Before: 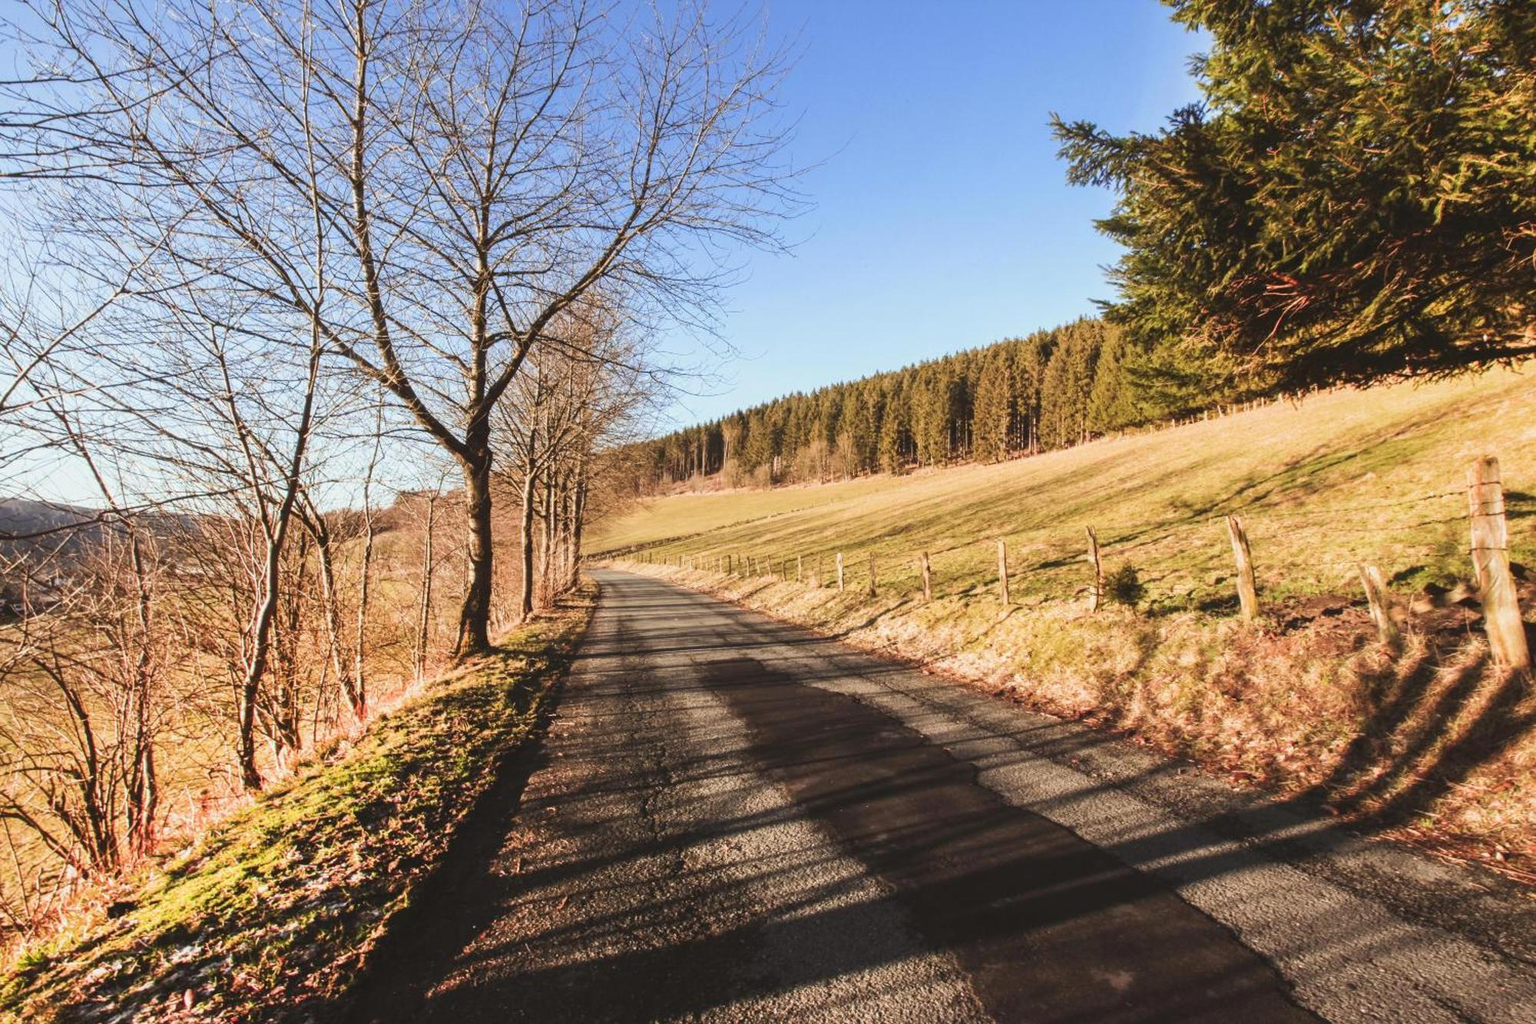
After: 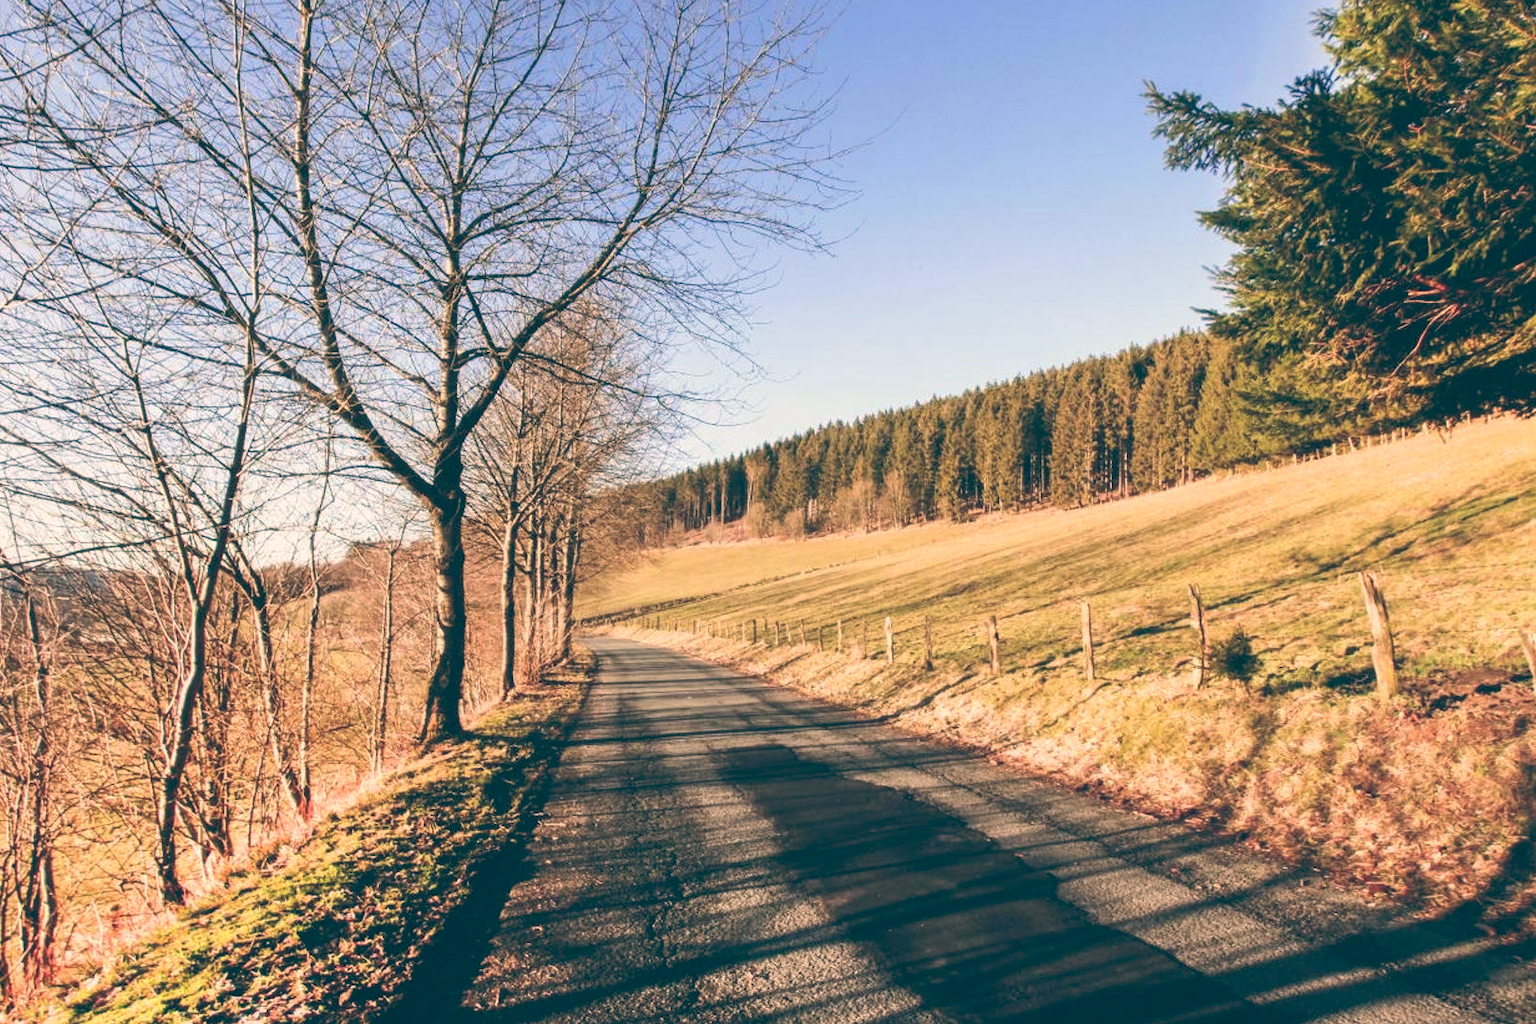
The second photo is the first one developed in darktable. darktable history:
crop and rotate: left 7.196%, top 4.574%, right 10.605%, bottom 13.178%
color balance: lift [1.006, 0.985, 1.002, 1.015], gamma [1, 0.953, 1.008, 1.047], gain [1.076, 1.13, 1.004, 0.87]
